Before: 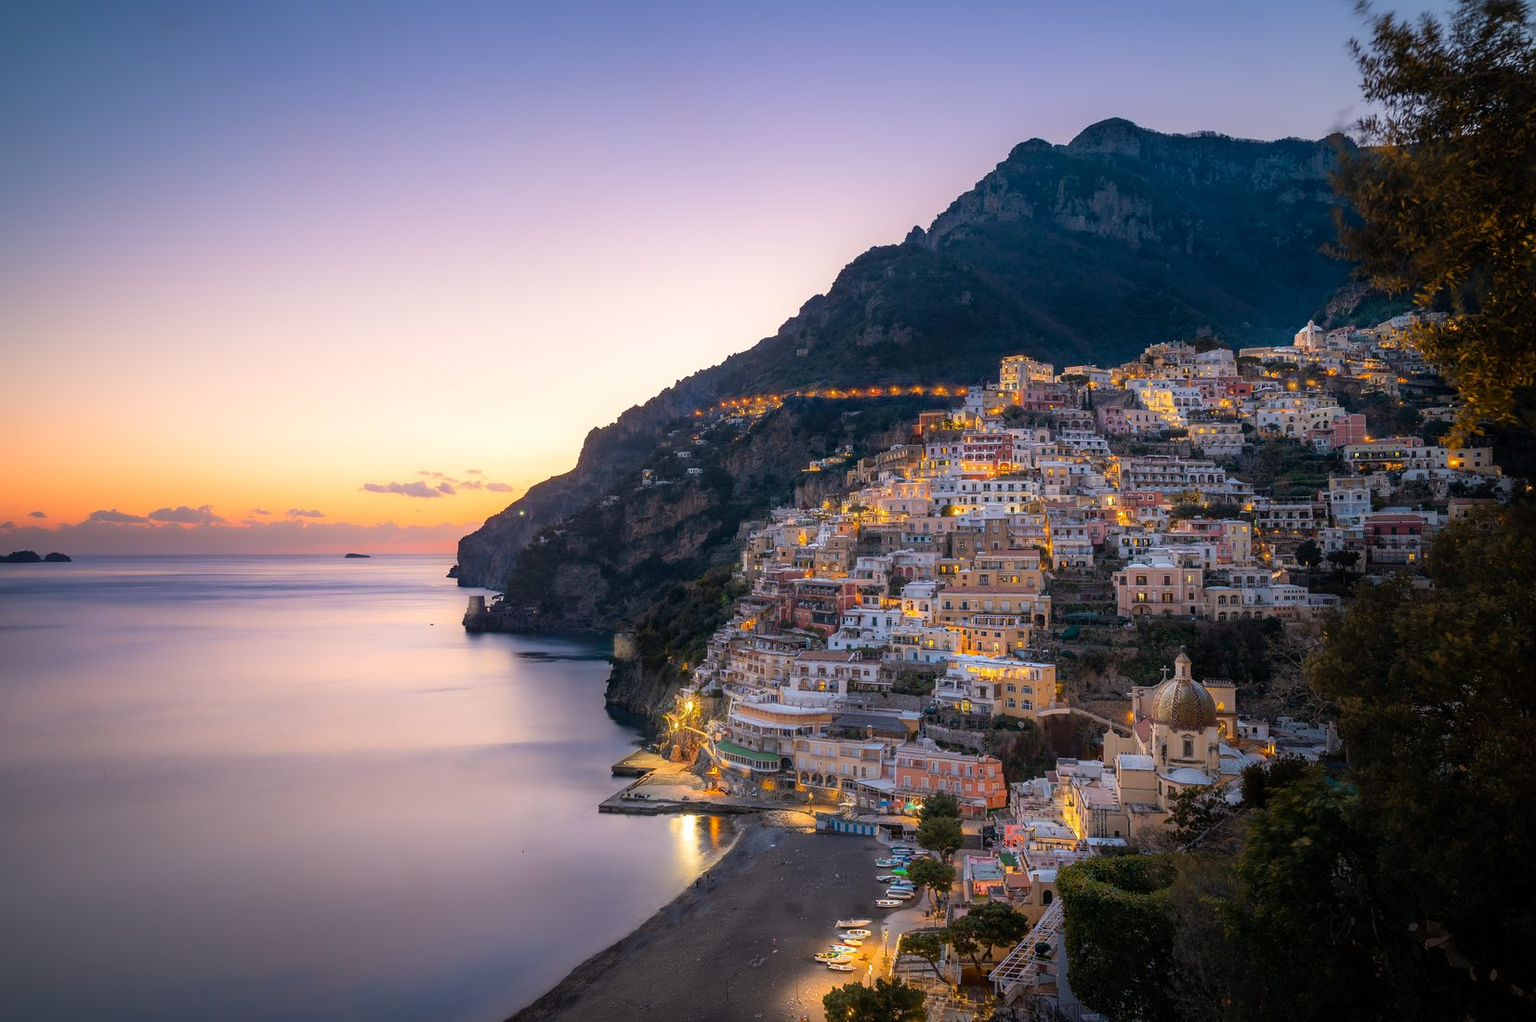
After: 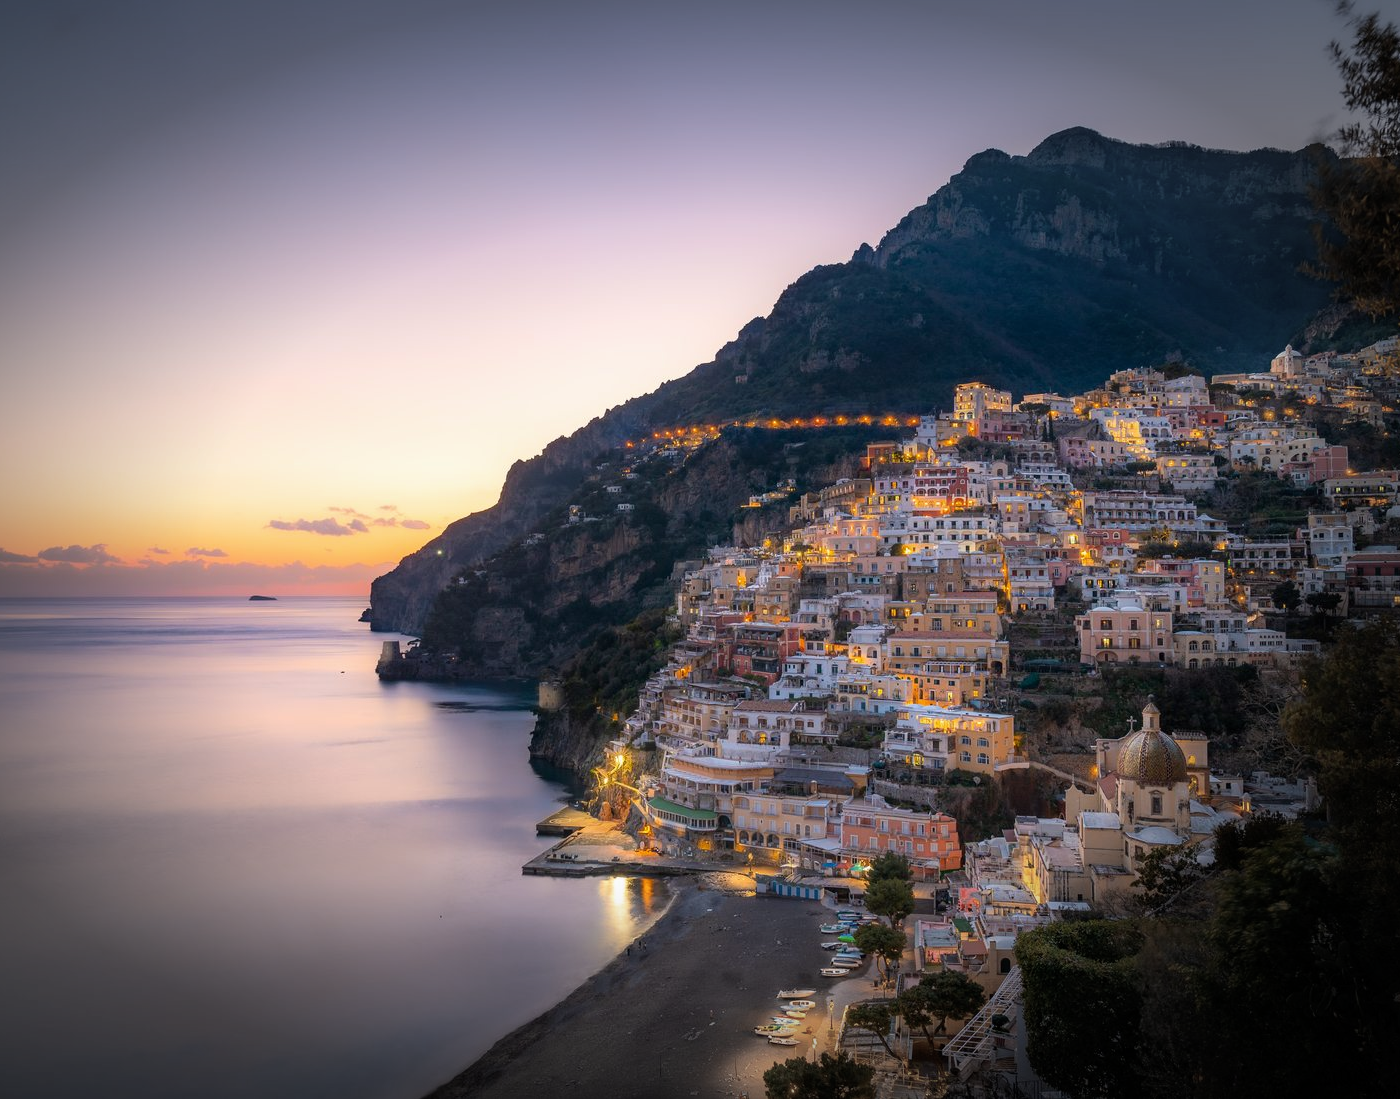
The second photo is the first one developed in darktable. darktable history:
vignetting: fall-off start 70.81%, brightness -0.575, width/height ratio 1.333
crop: left 7.44%, right 7.857%
exposure: exposure -0.04 EV, compensate highlight preservation false
